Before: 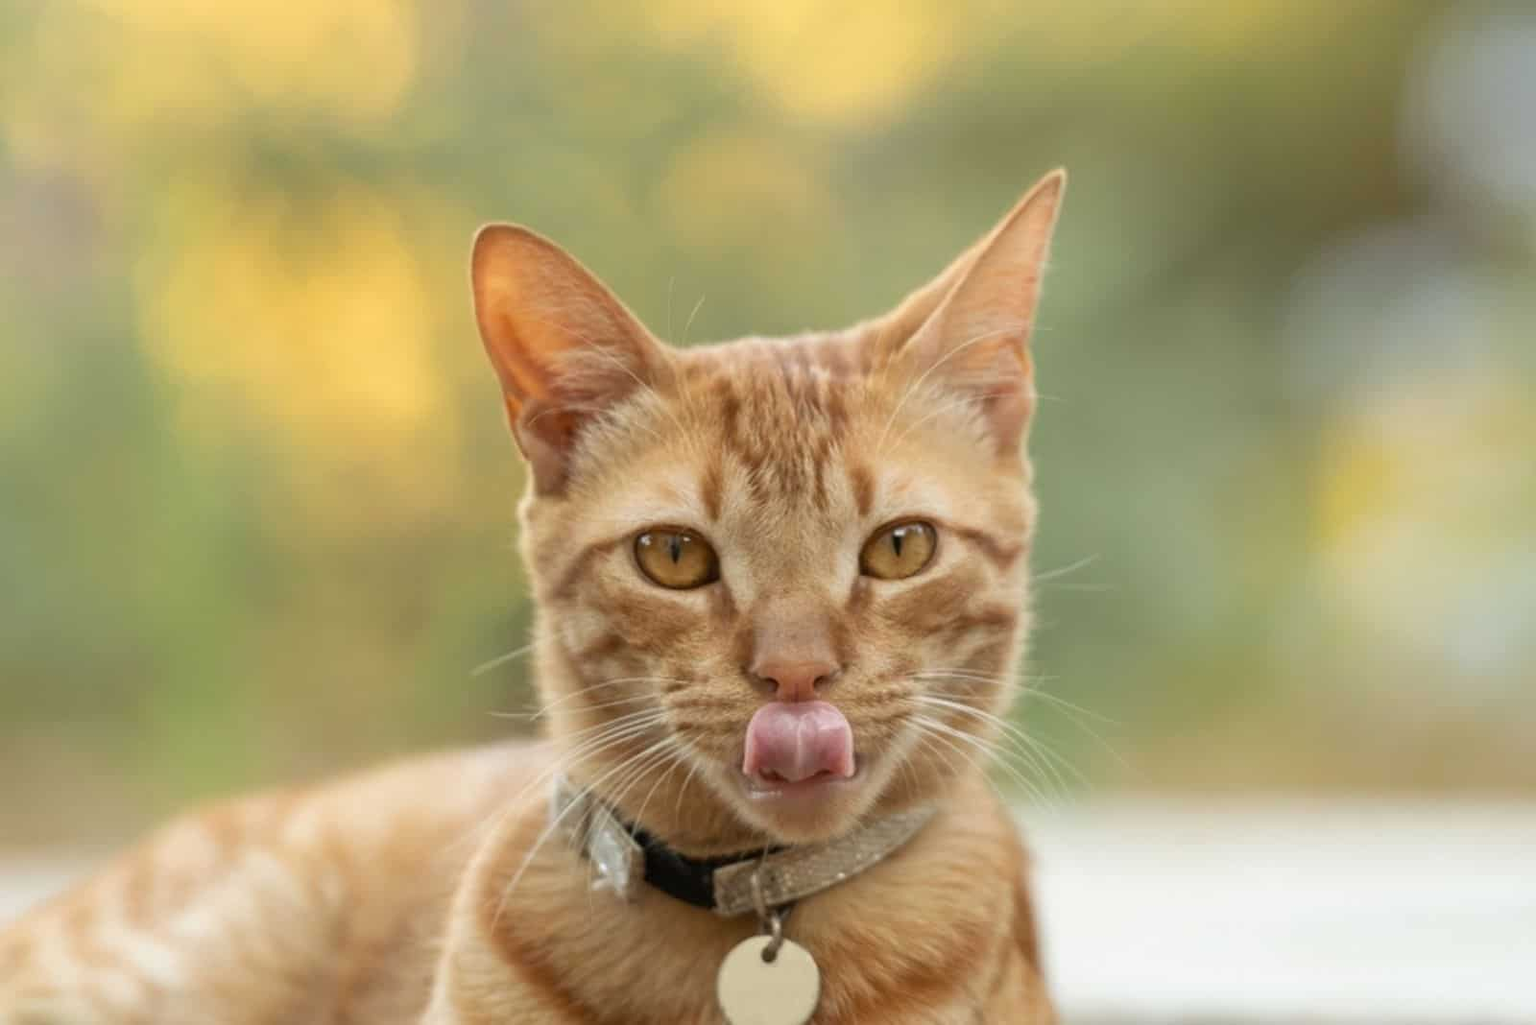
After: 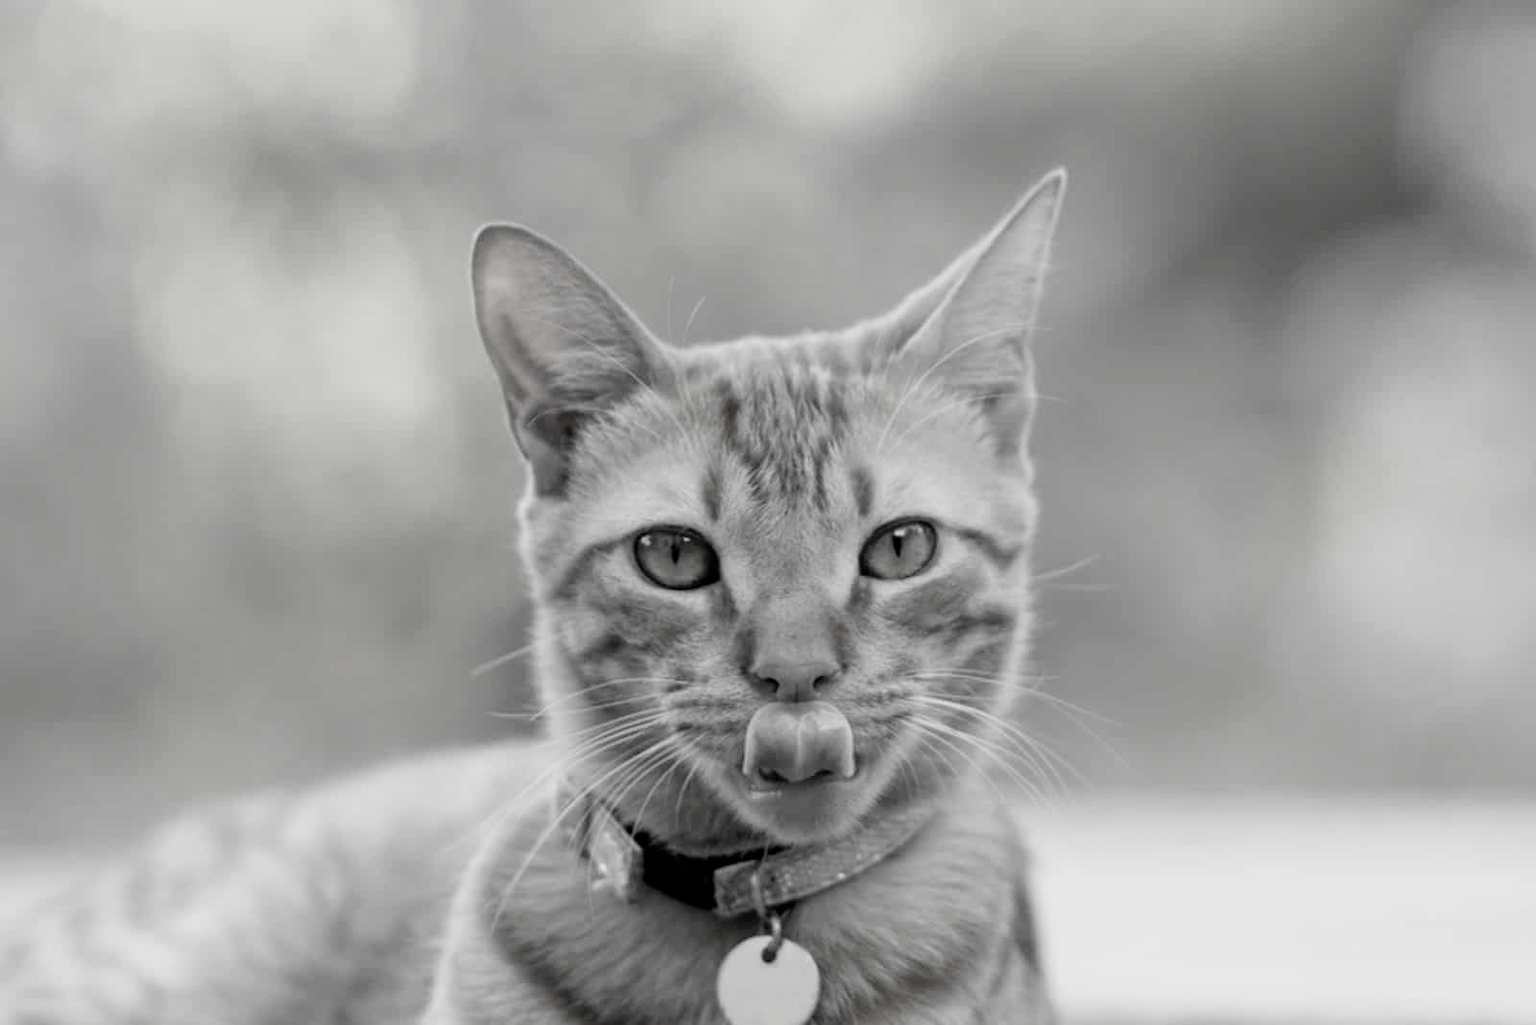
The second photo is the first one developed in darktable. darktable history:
filmic rgb: black relative exposure -5.09 EV, white relative exposure 3.2 EV, threshold 3.01 EV, hardness 3.43, contrast 1.196, highlights saturation mix -49.21%, preserve chrominance no, color science v5 (2021), enable highlight reconstruction true
